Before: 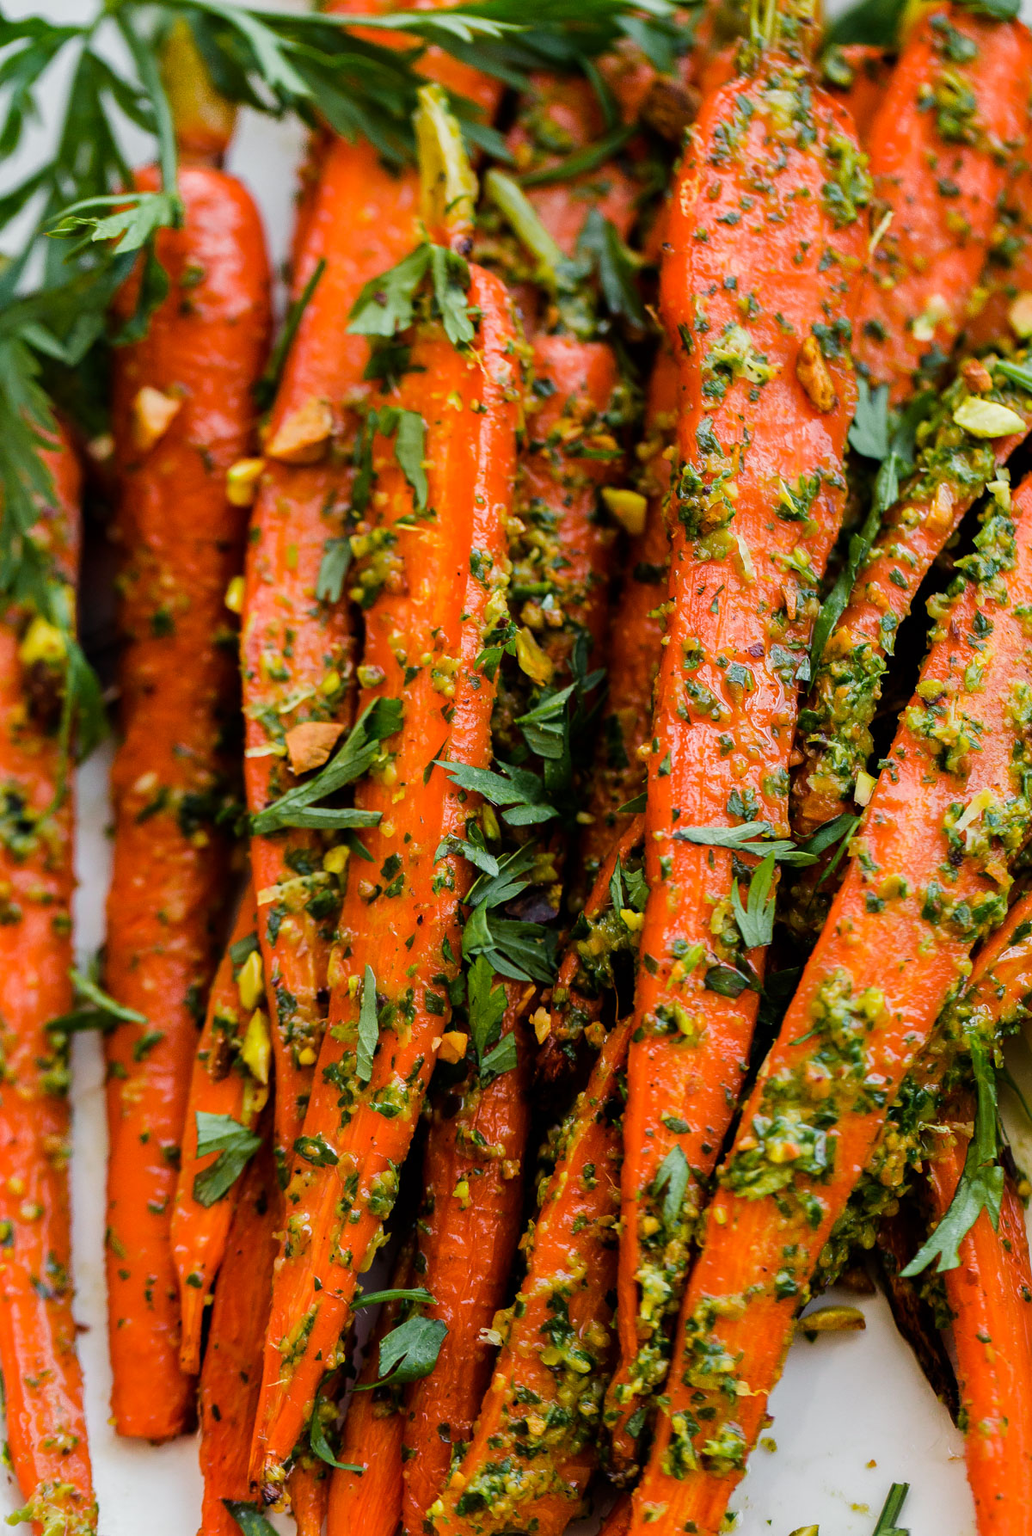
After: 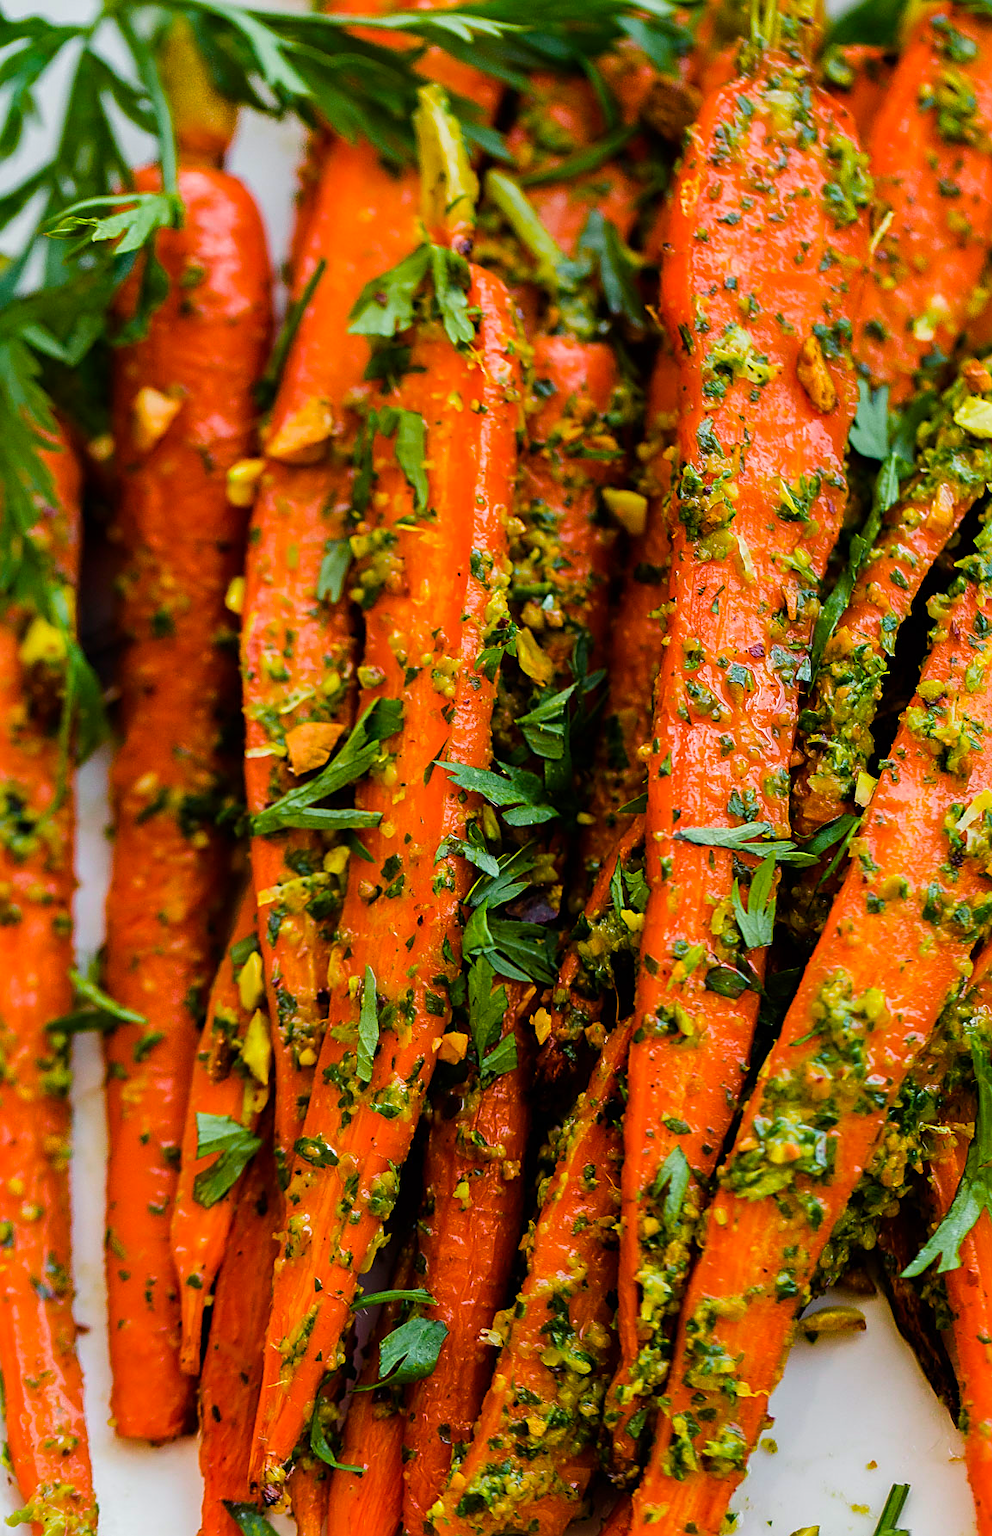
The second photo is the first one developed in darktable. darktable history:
color balance rgb: linear chroma grading › global chroma 9.806%, perceptual saturation grading › global saturation 0.834%, global vibrance 50.746%
crop: right 3.897%, bottom 0.039%
sharpen: on, module defaults
